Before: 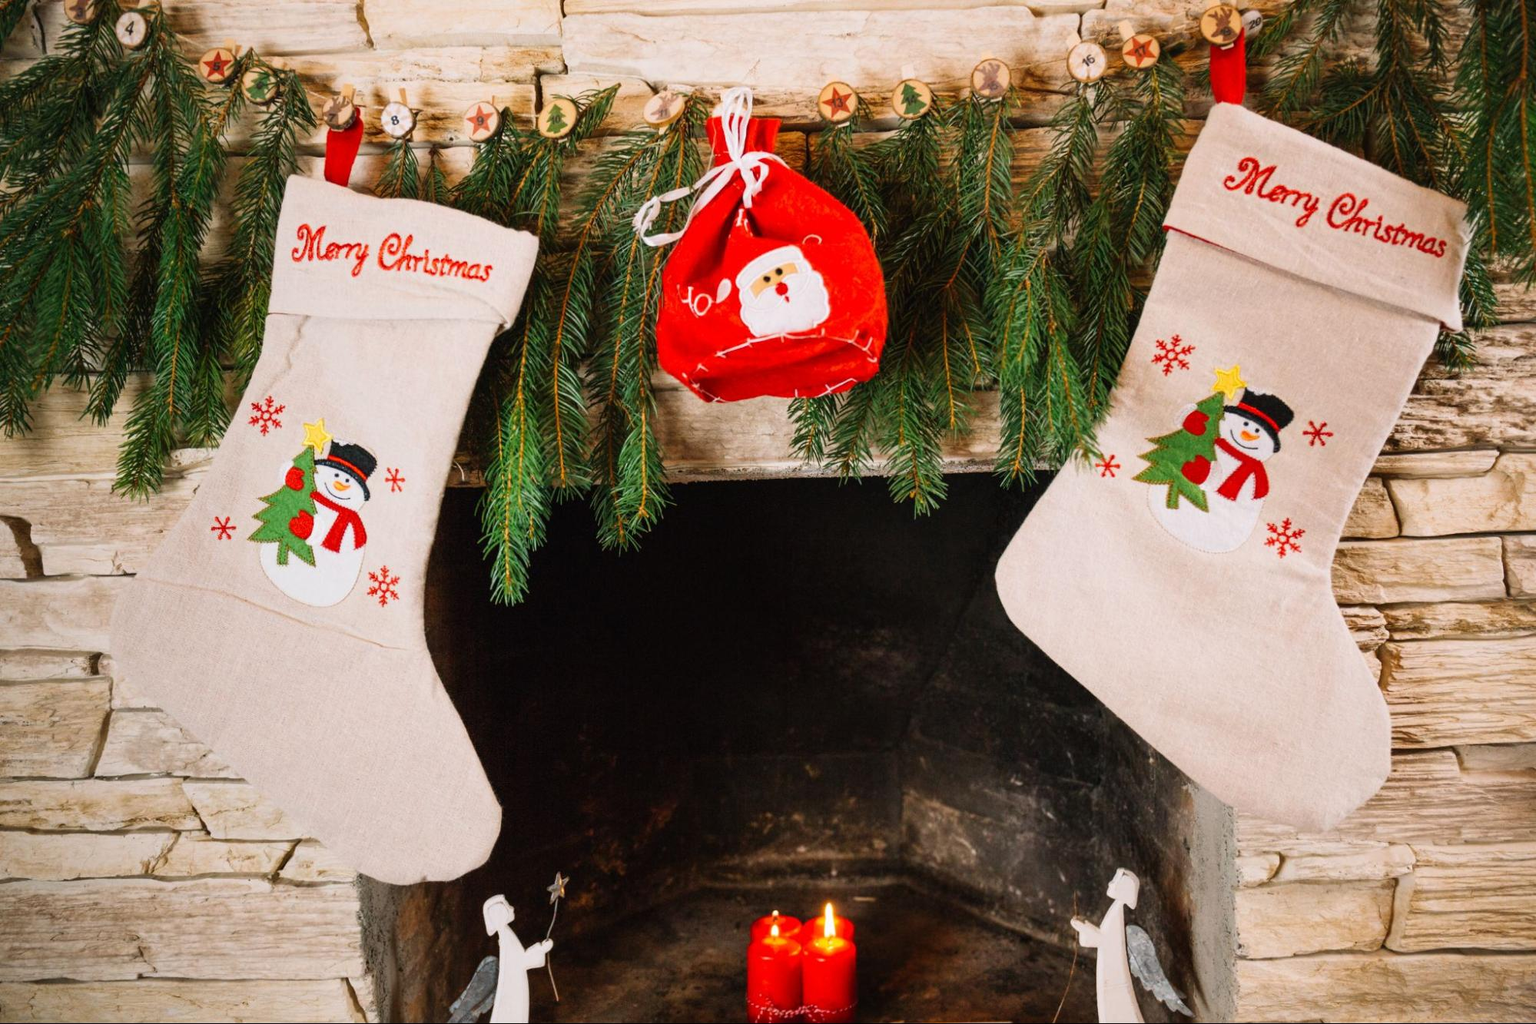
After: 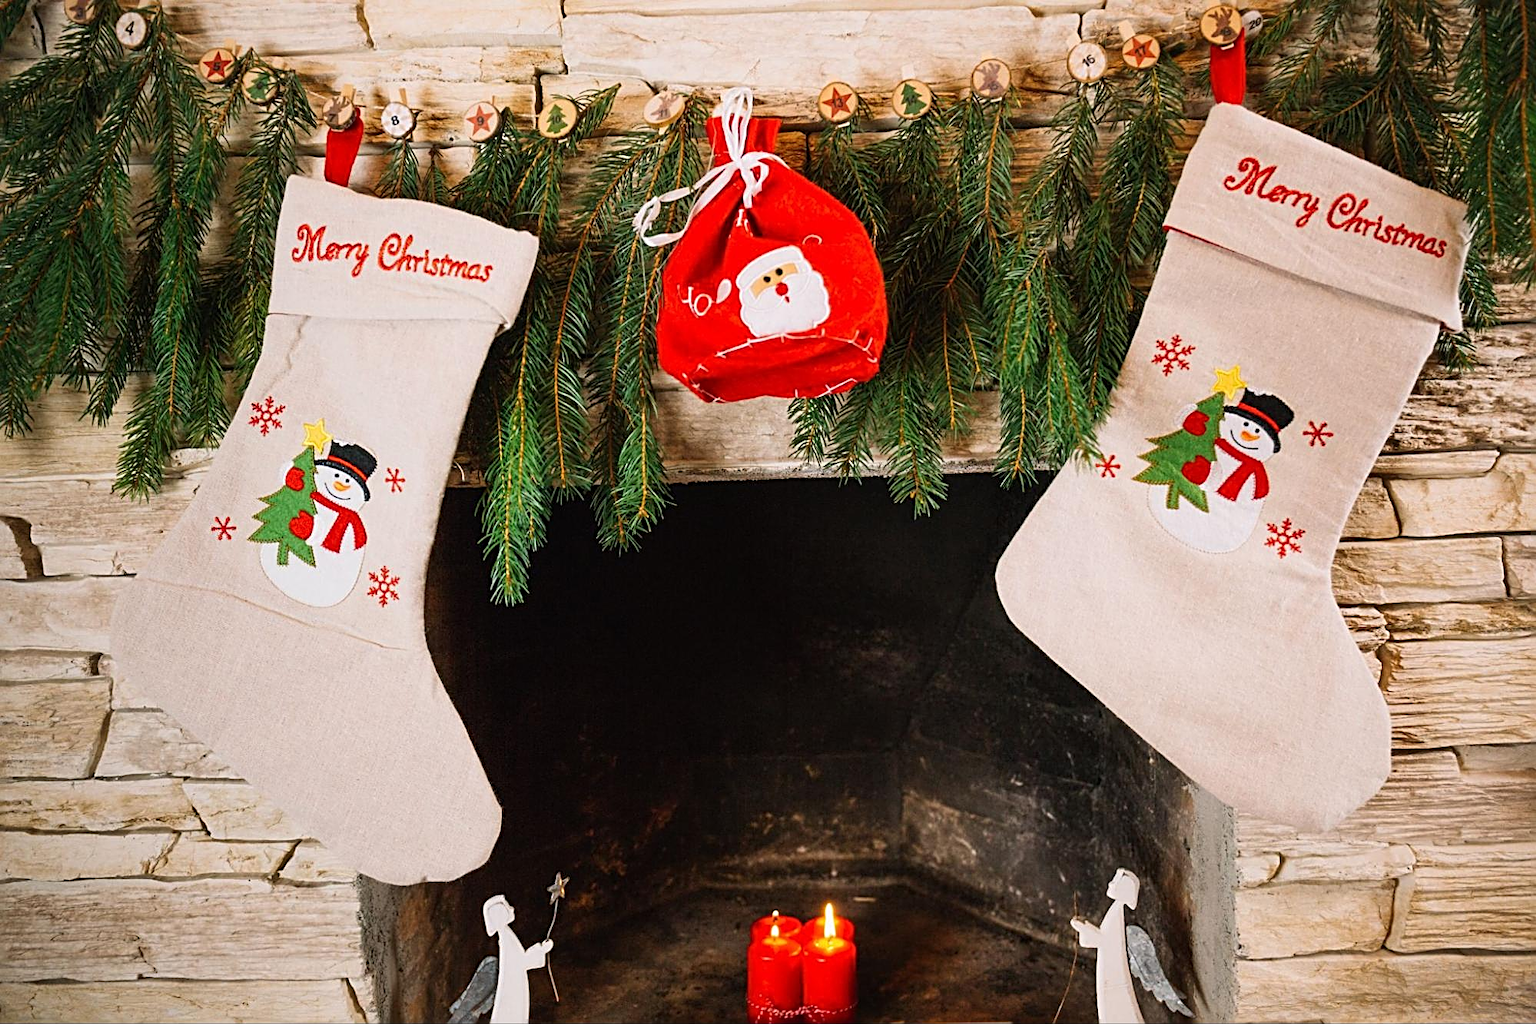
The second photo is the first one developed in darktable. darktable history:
sharpen: radius 2.66, amount 0.661
